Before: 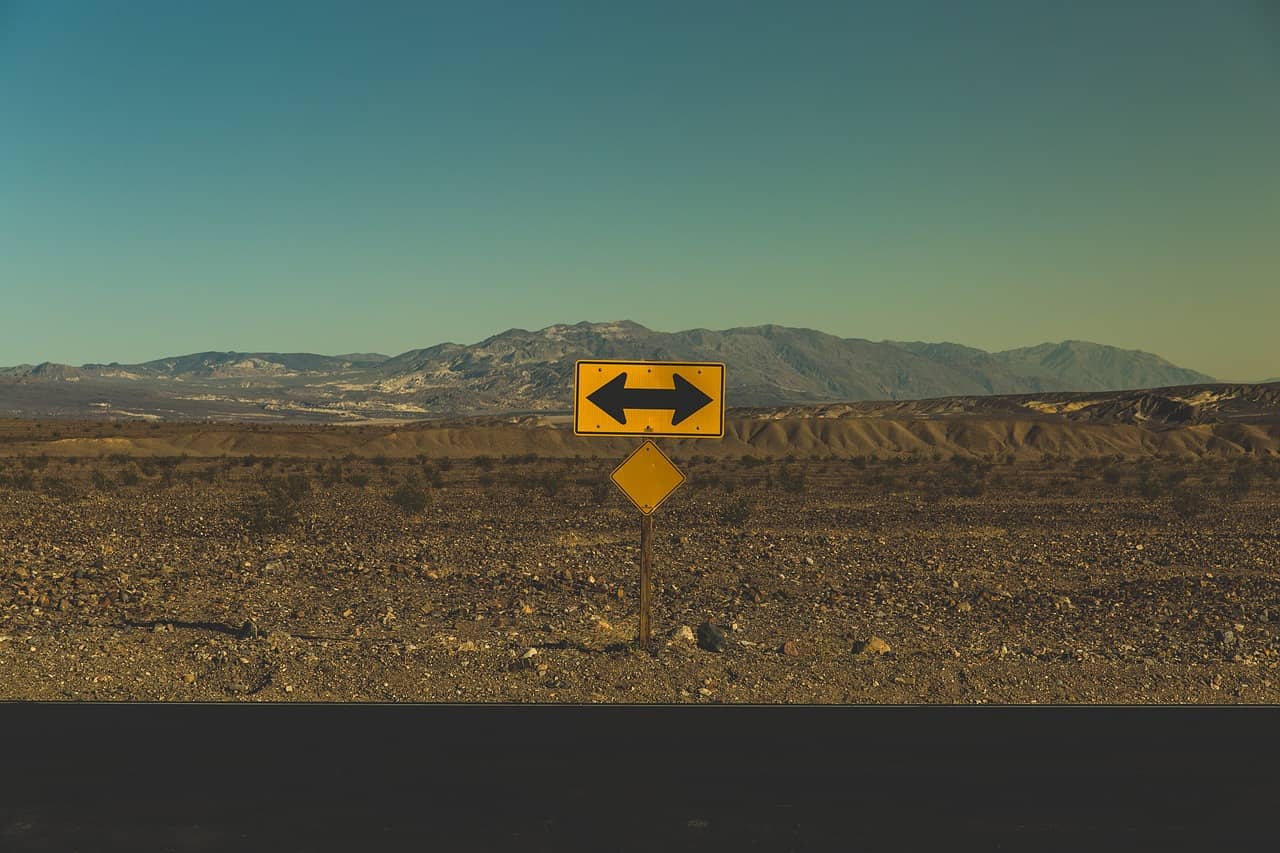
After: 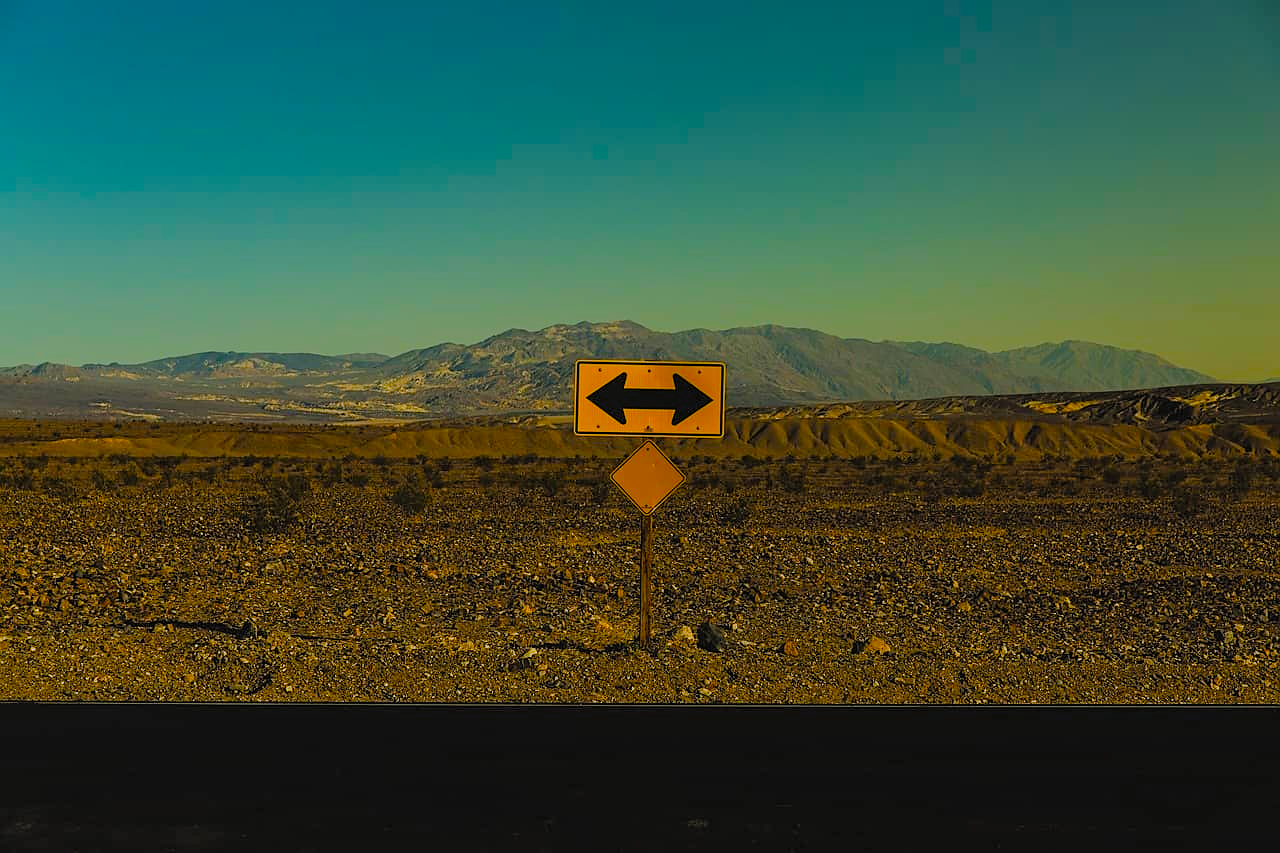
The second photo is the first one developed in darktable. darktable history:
contrast brightness saturation: contrast 0.04, saturation 0.07
color balance rgb: linear chroma grading › shadows -8%, linear chroma grading › global chroma 10%, perceptual saturation grading › global saturation 2%, perceptual saturation grading › highlights -2%, perceptual saturation grading › mid-tones 4%, perceptual saturation grading › shadows 8%, perceptual brilliance grading › global brilliance 2%, perceptual brilliance grading › highlights -4%, global vibrance 16%, saturation formula JzAzBz (2021)
sharpen: radius 1.458, amount 0.398, threshold 1.271
filmic rgb: black relative exposure -4.4 EV, white relative exposure 5 EV, threshold 3 EV, hardness 2.23, latitude 40.06%, contrast 1.15, highlights saturation mix 10%, shadows ↔ highlights balance 1.04%, preserve chrominance RGB euclidean norm (legacy), color science v4 (2020), enable highlight reconstruction true
